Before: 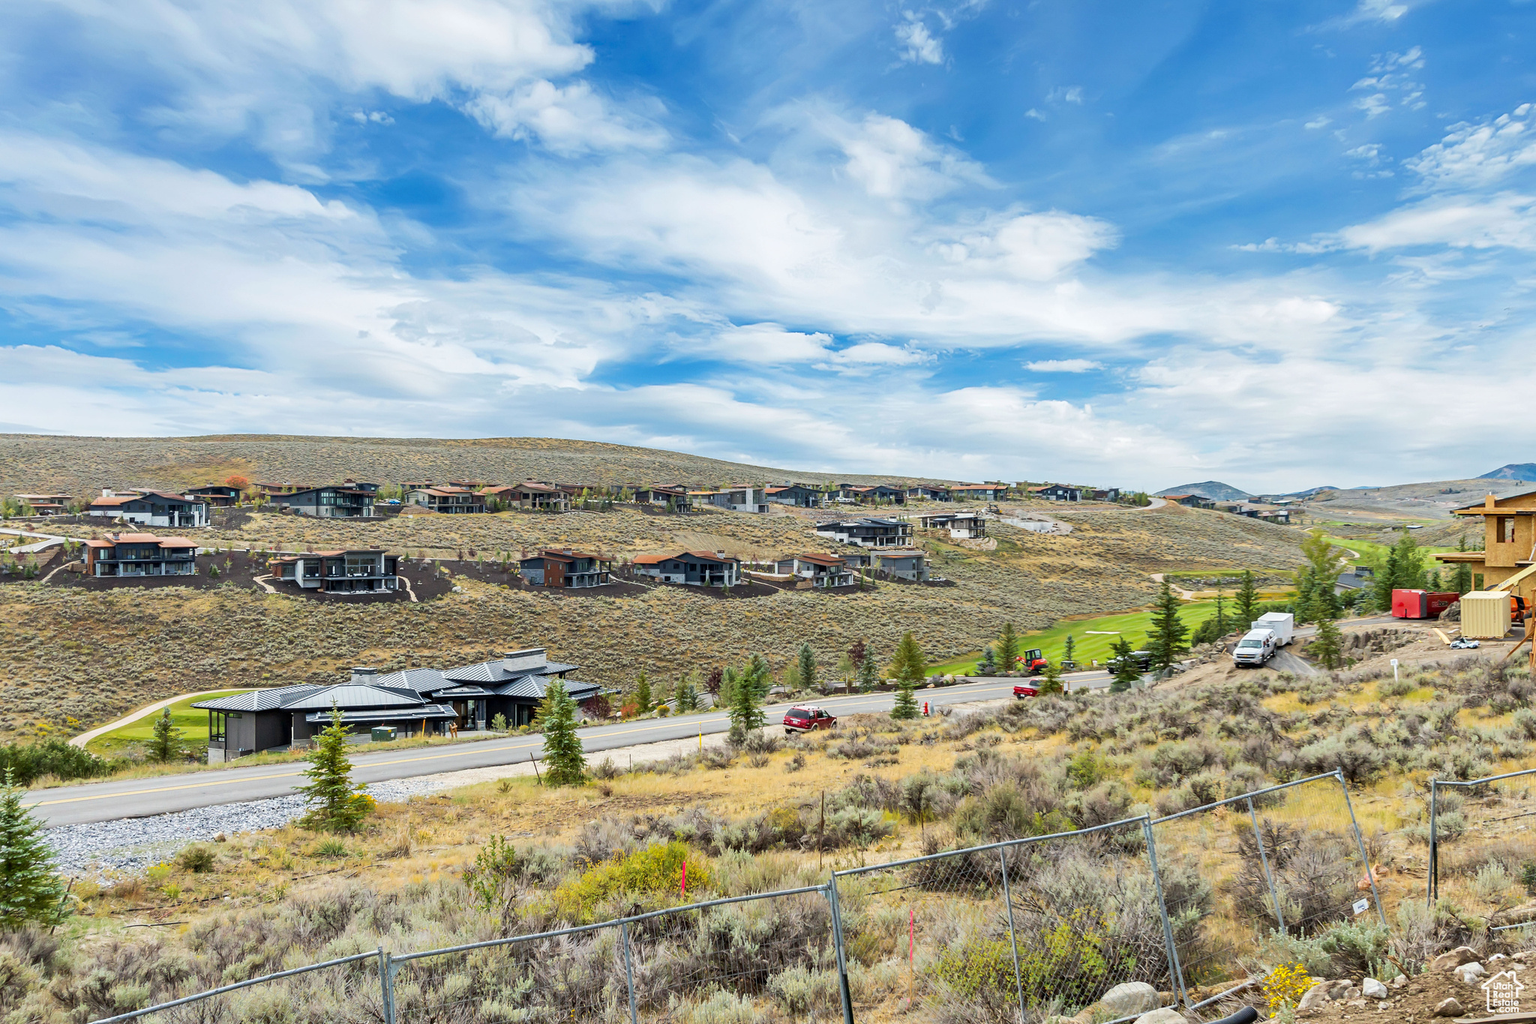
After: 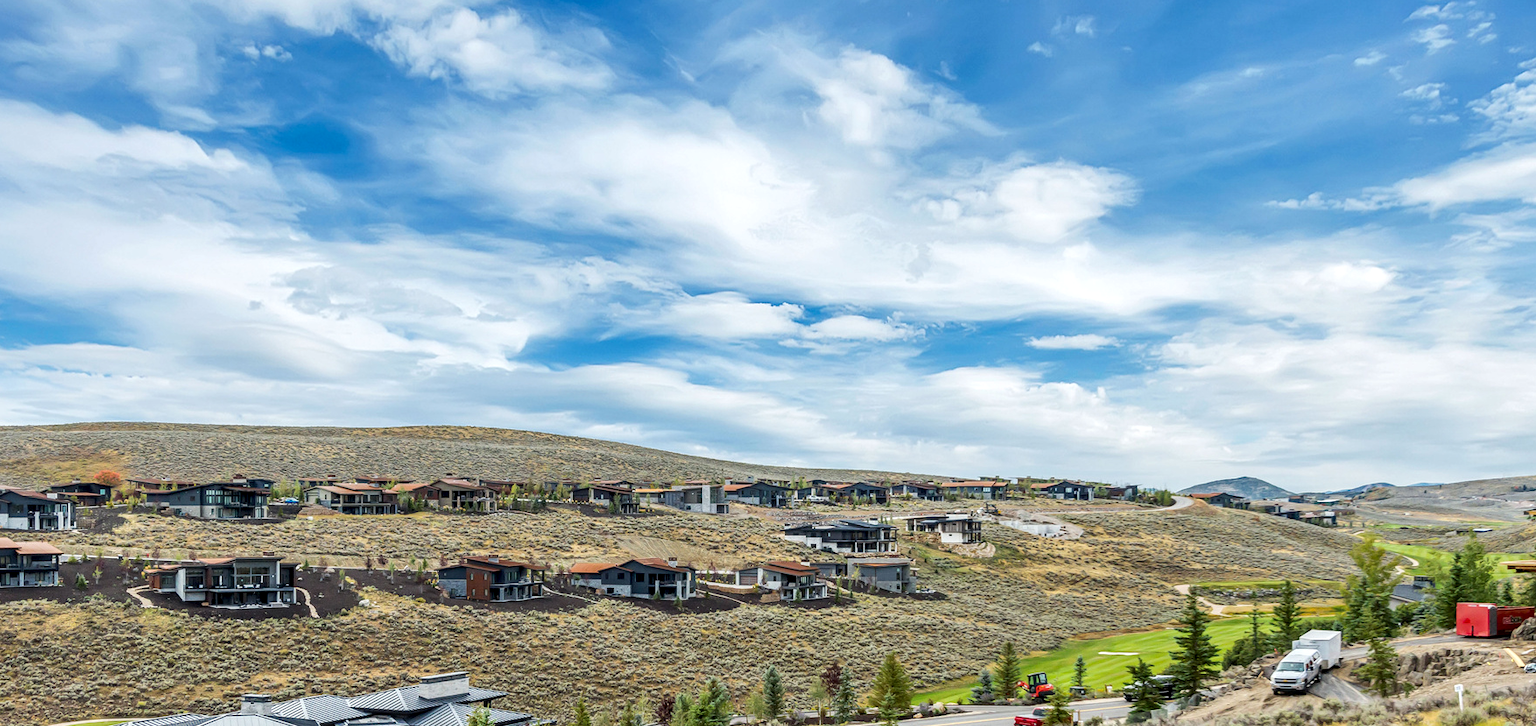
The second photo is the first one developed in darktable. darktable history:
local contrast: detail 130%
crop and rotate: left 9.432%, top 7.145%, right 4.897%, bottom 32.021%
